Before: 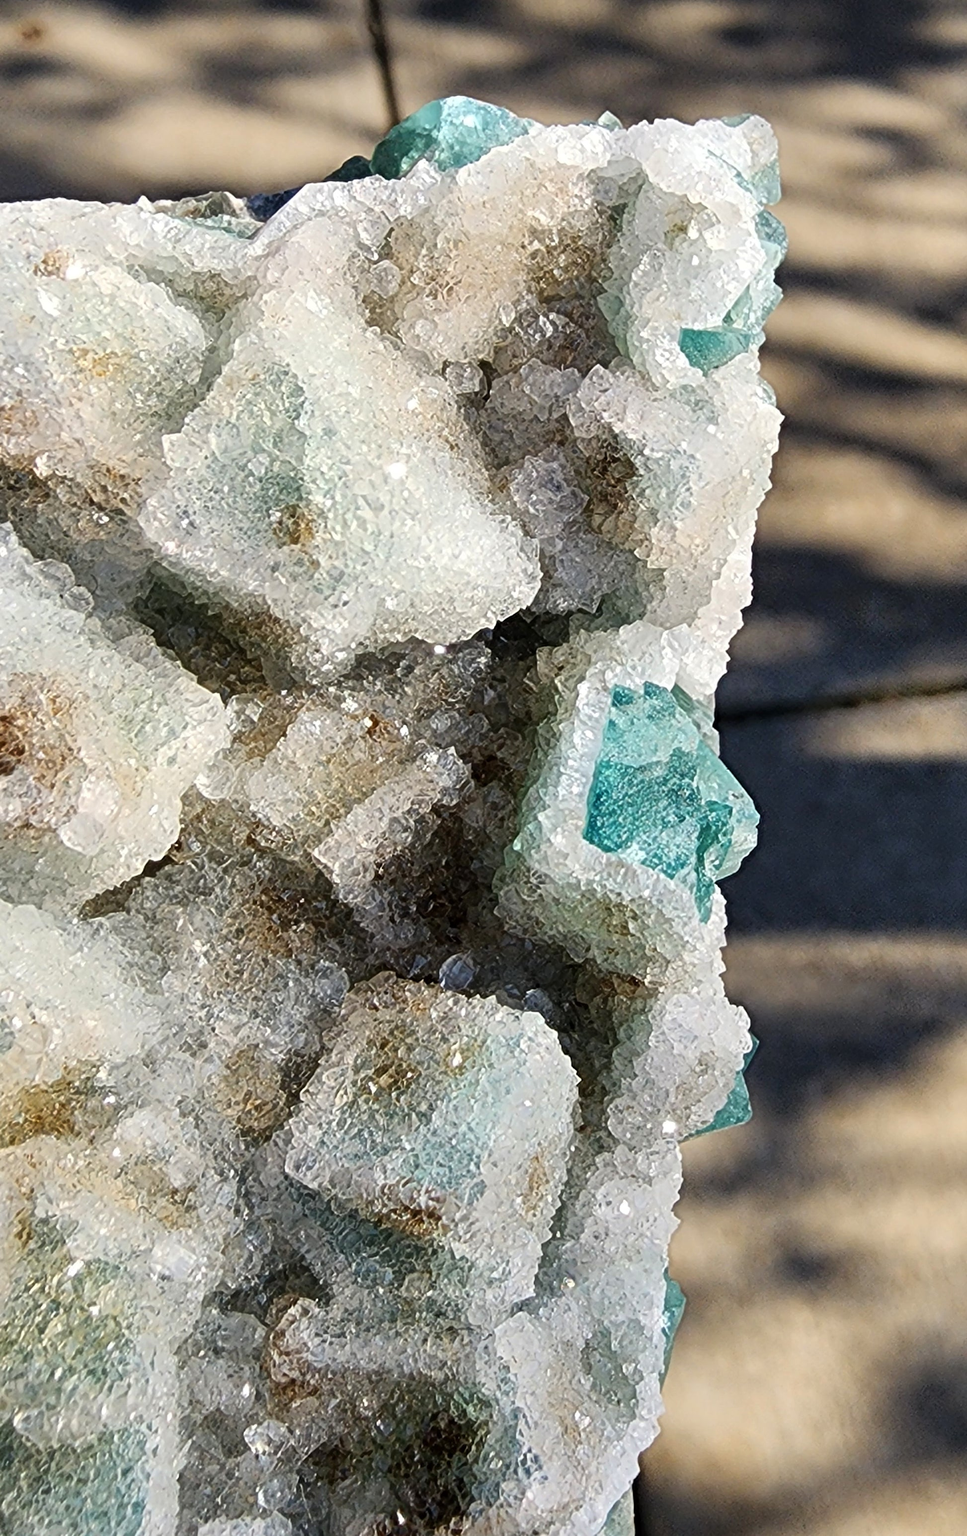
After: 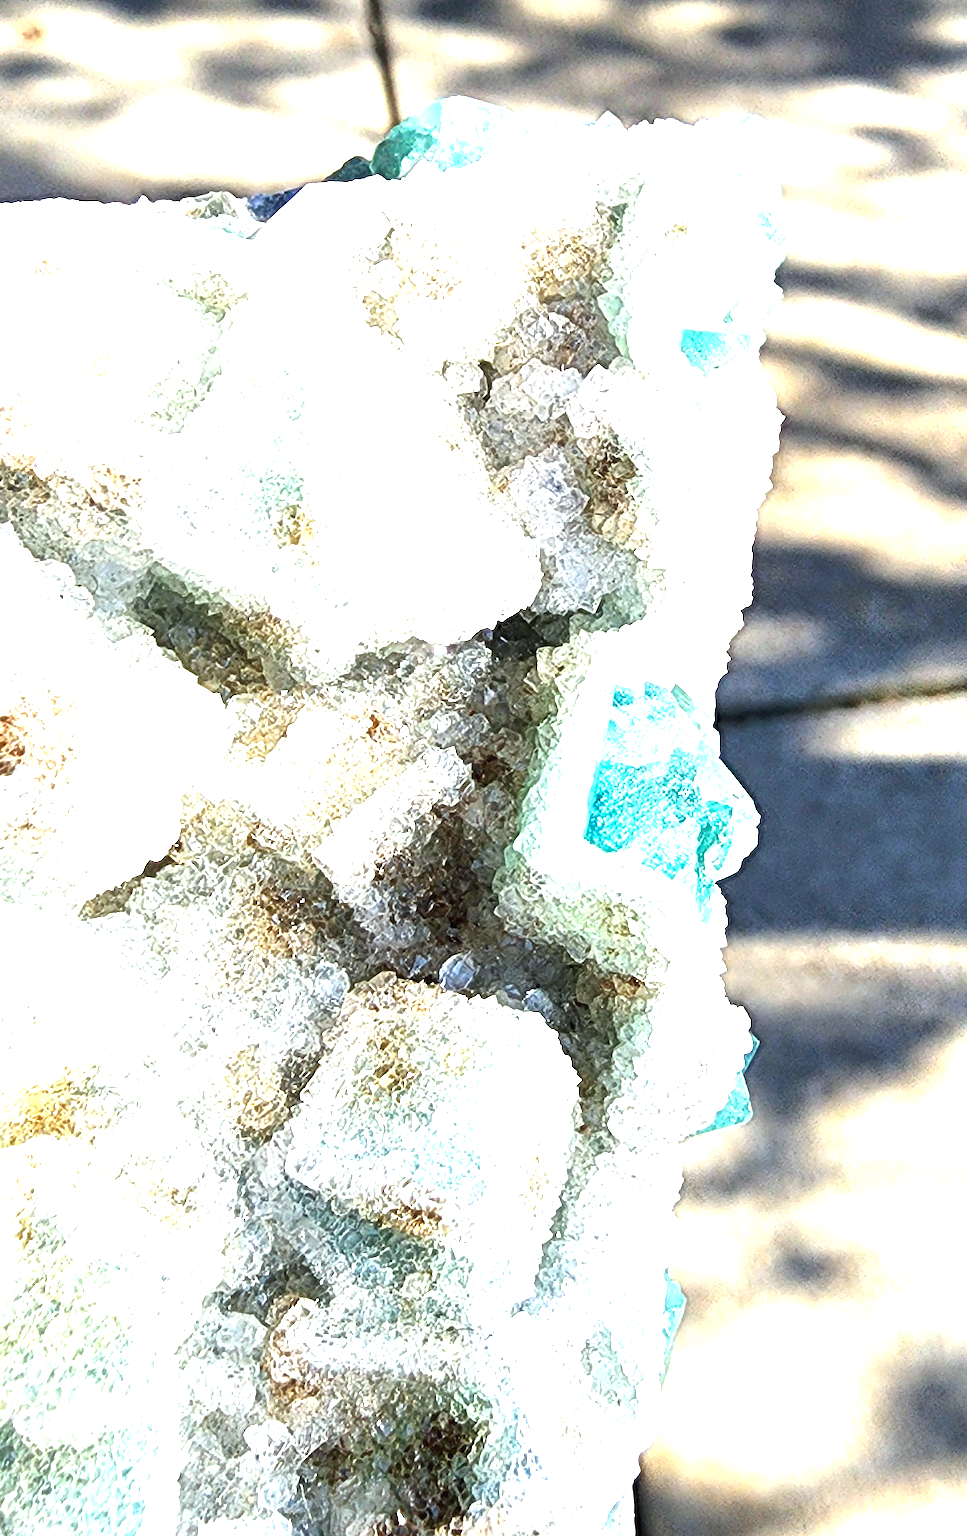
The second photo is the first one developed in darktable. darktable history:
exposure: black level correction 0, exposure 2.138 EV, compensate exposure bias true, compensate highlight preservation false
color calibration: illuminant Planckian (black body), adaptation linear Bradford (ICC v4), x 0.361, y 0.366, temperature 4511.61 K, saturation algorithm version 1 (2020)
